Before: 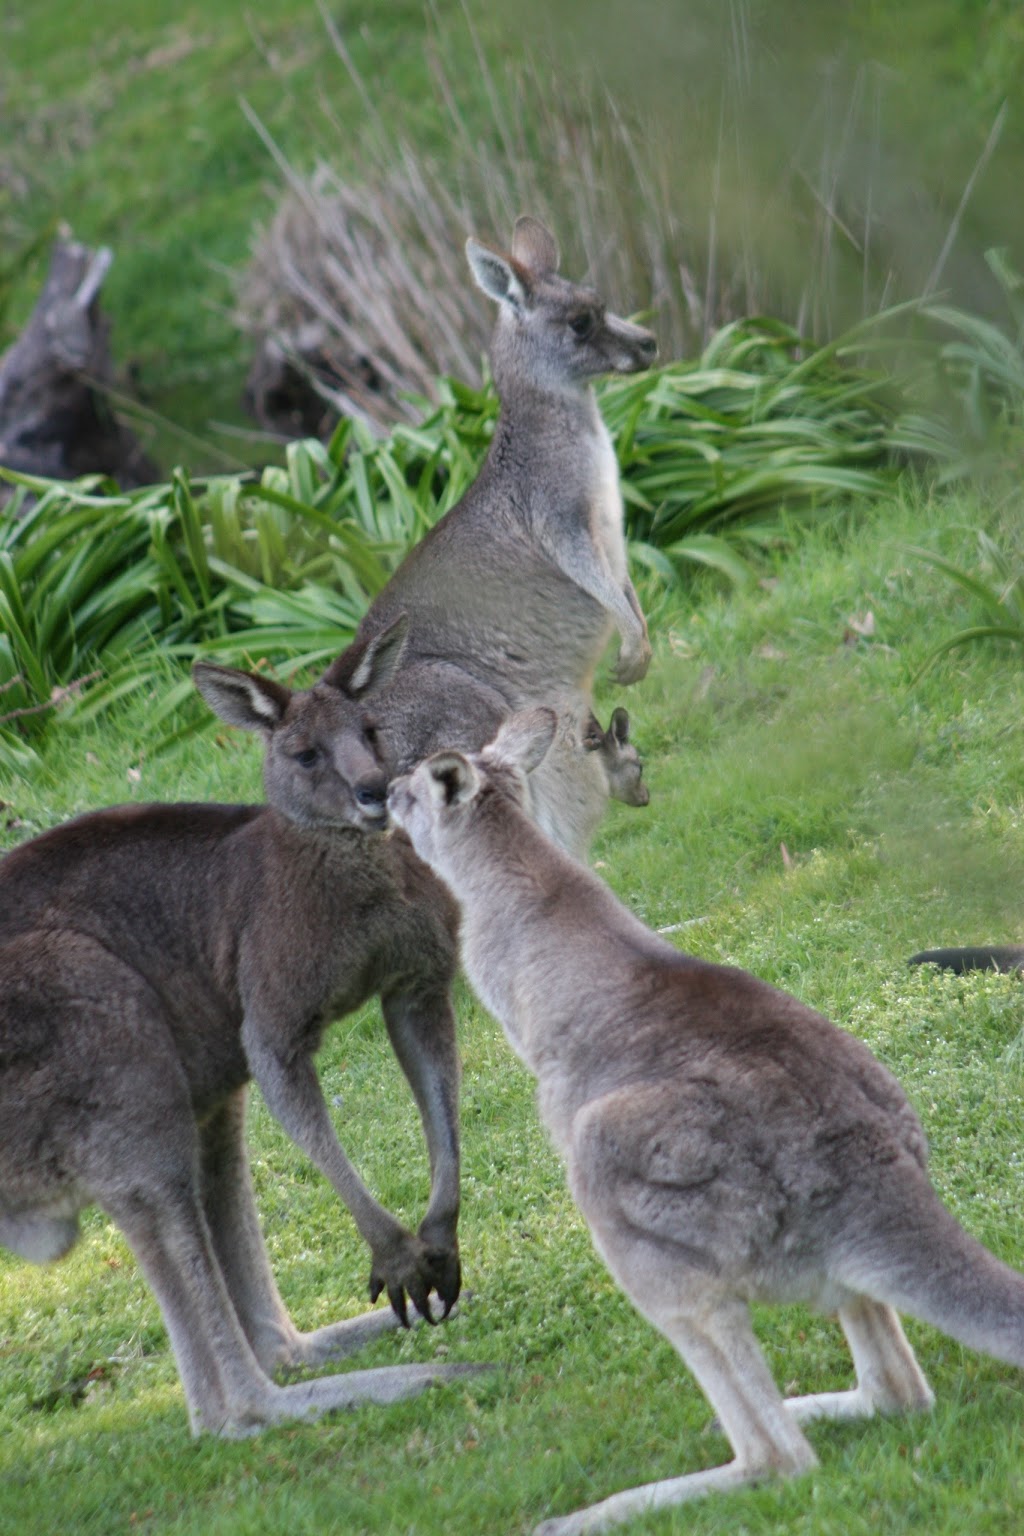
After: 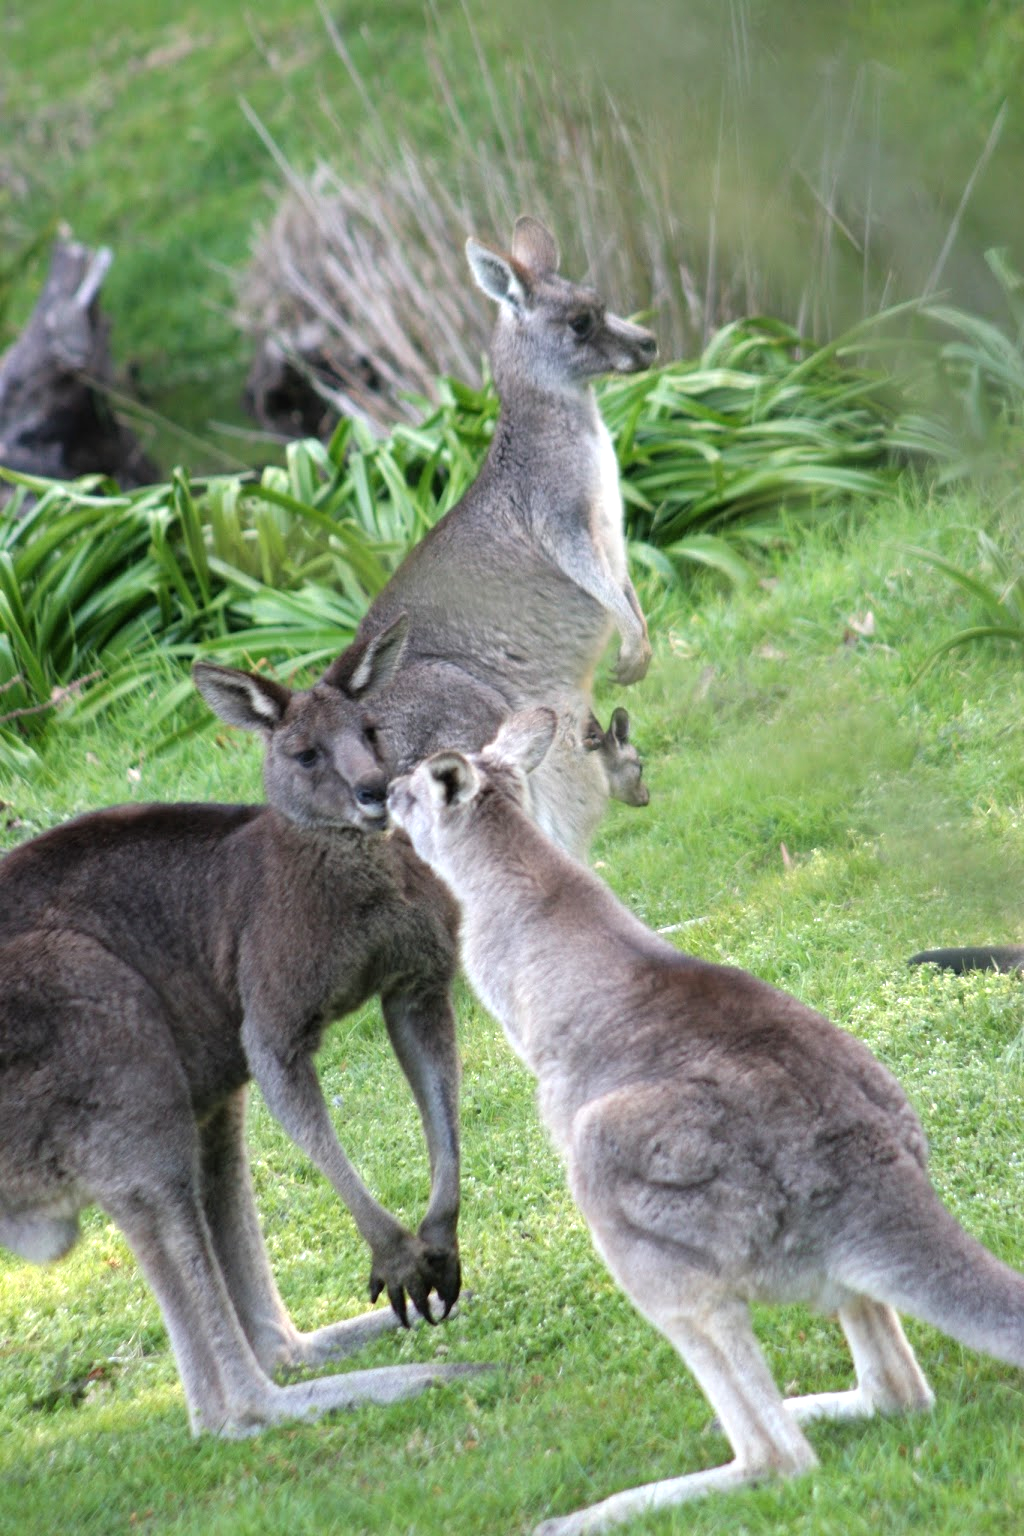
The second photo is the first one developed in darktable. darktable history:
tone equalizer: -8 EV -0.78 EV, -7 EV -0.727 EV, -6 EV -0.581 EV, -5 EV -0.418 EV, -3 EV 0.396 EV, -2 EV 0.6 EV, -1 EV 0.681 EV, +0 EV 0.734 EV
exposure: compensate highlight preservation false
